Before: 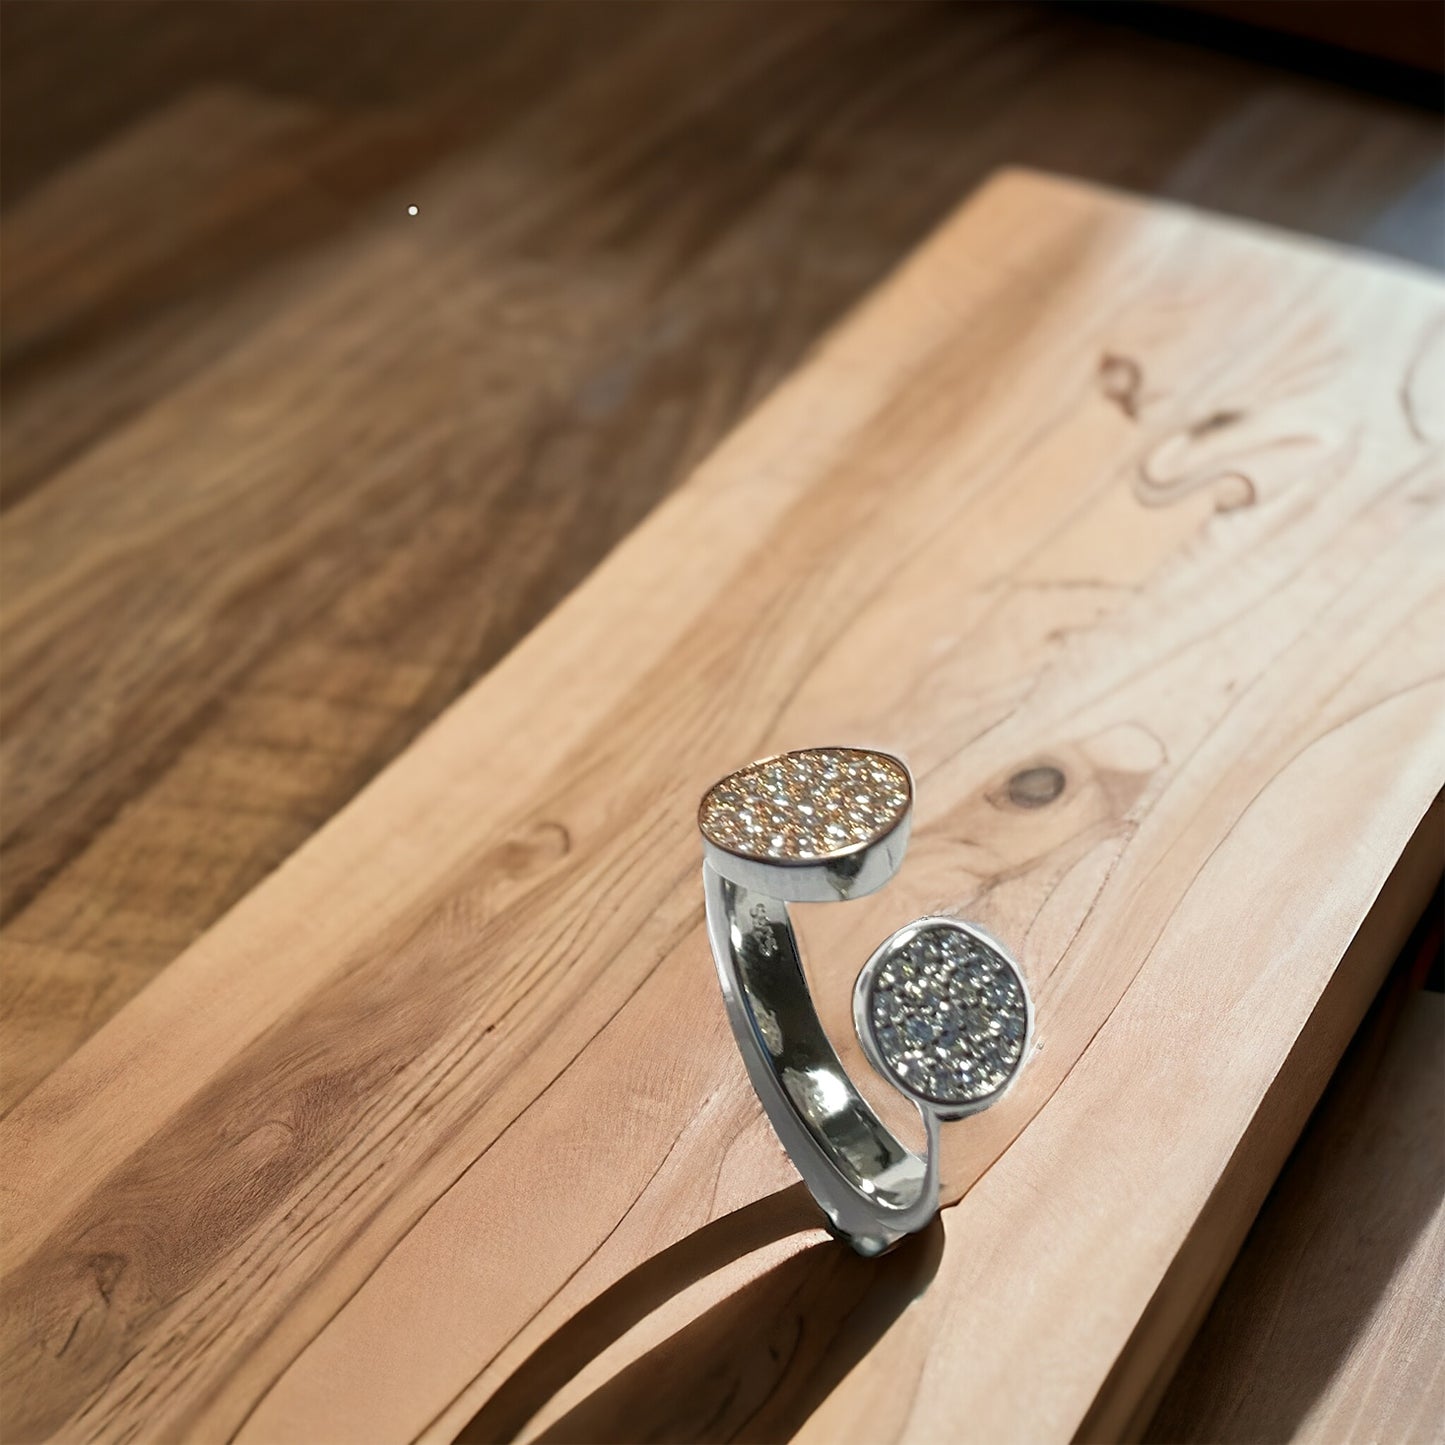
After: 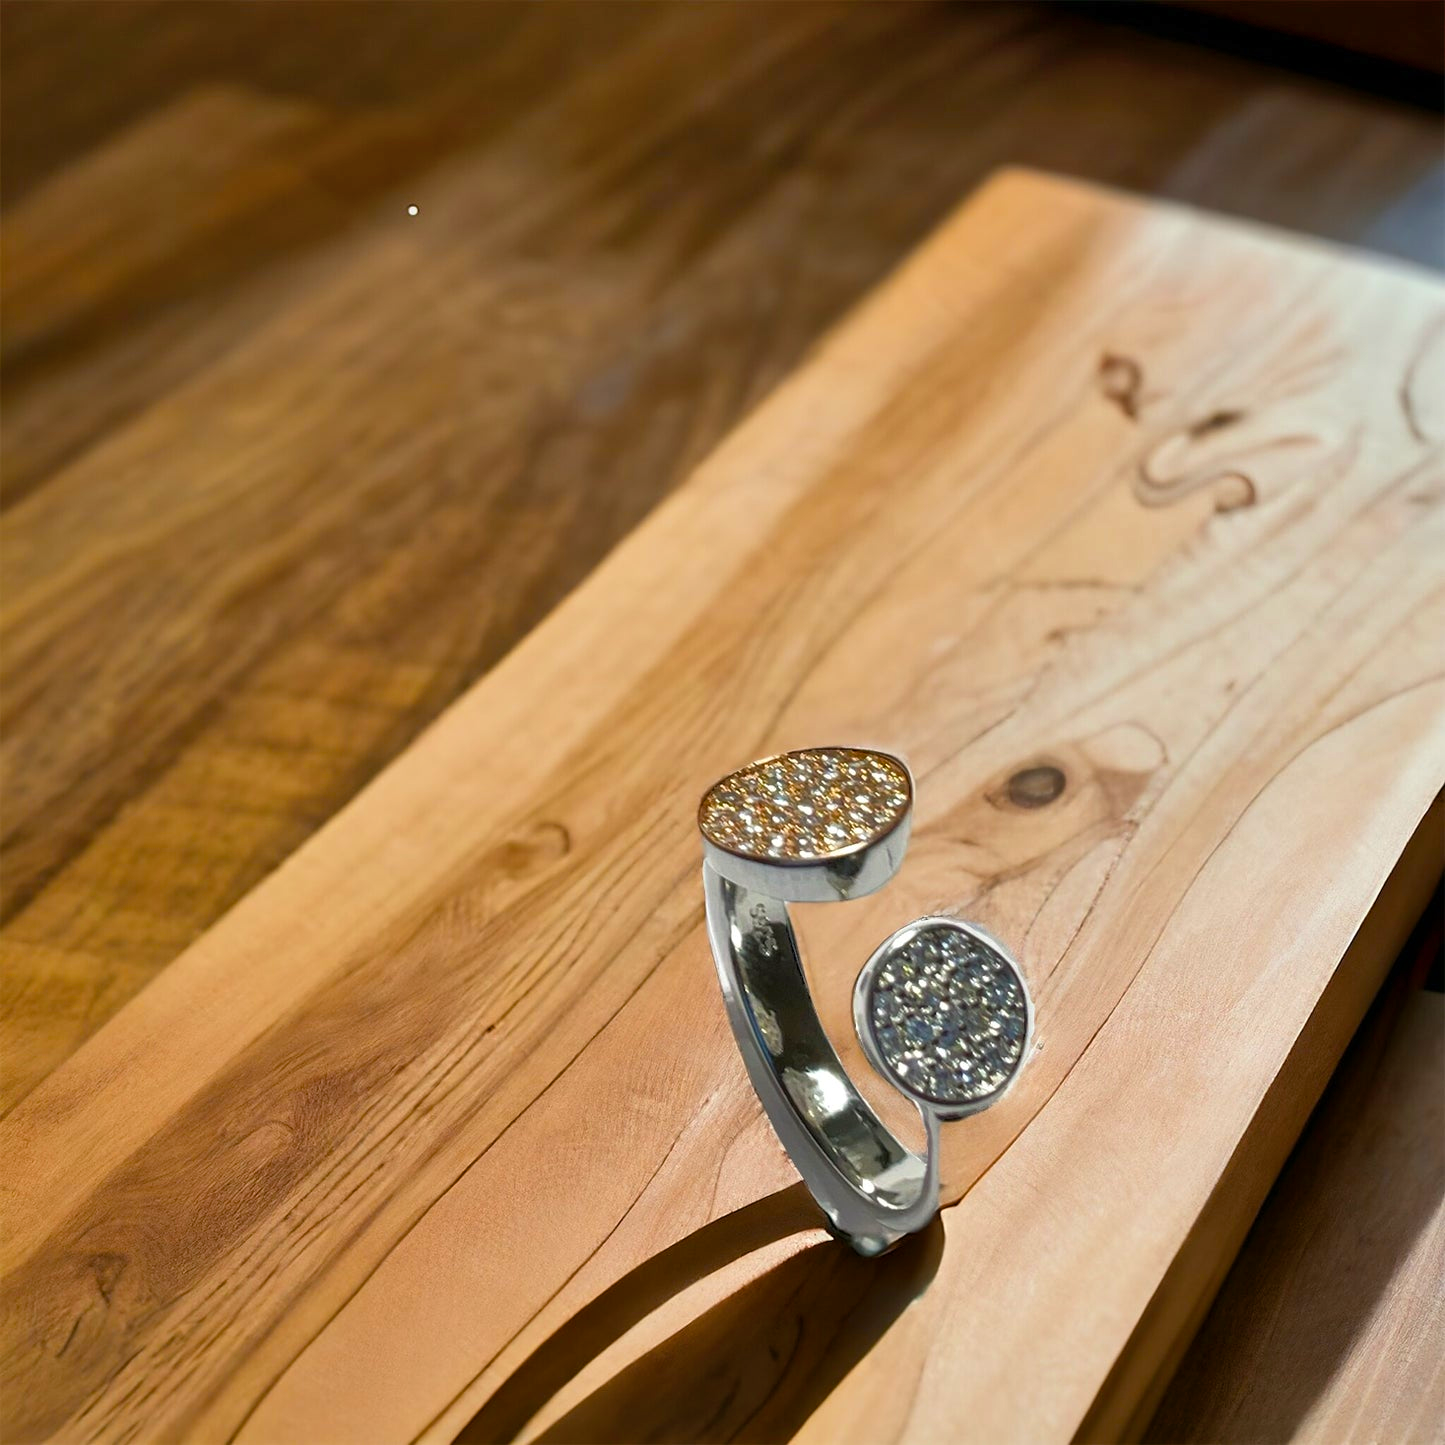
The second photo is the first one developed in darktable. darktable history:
color balance rgb: linear chroma grading › global chroma 15%, perceptual saturation grading › global saturation 30%
shadows and highlights: white point adjustment 0.05, highlights color adjustment 55.9%, soften with gaussian
